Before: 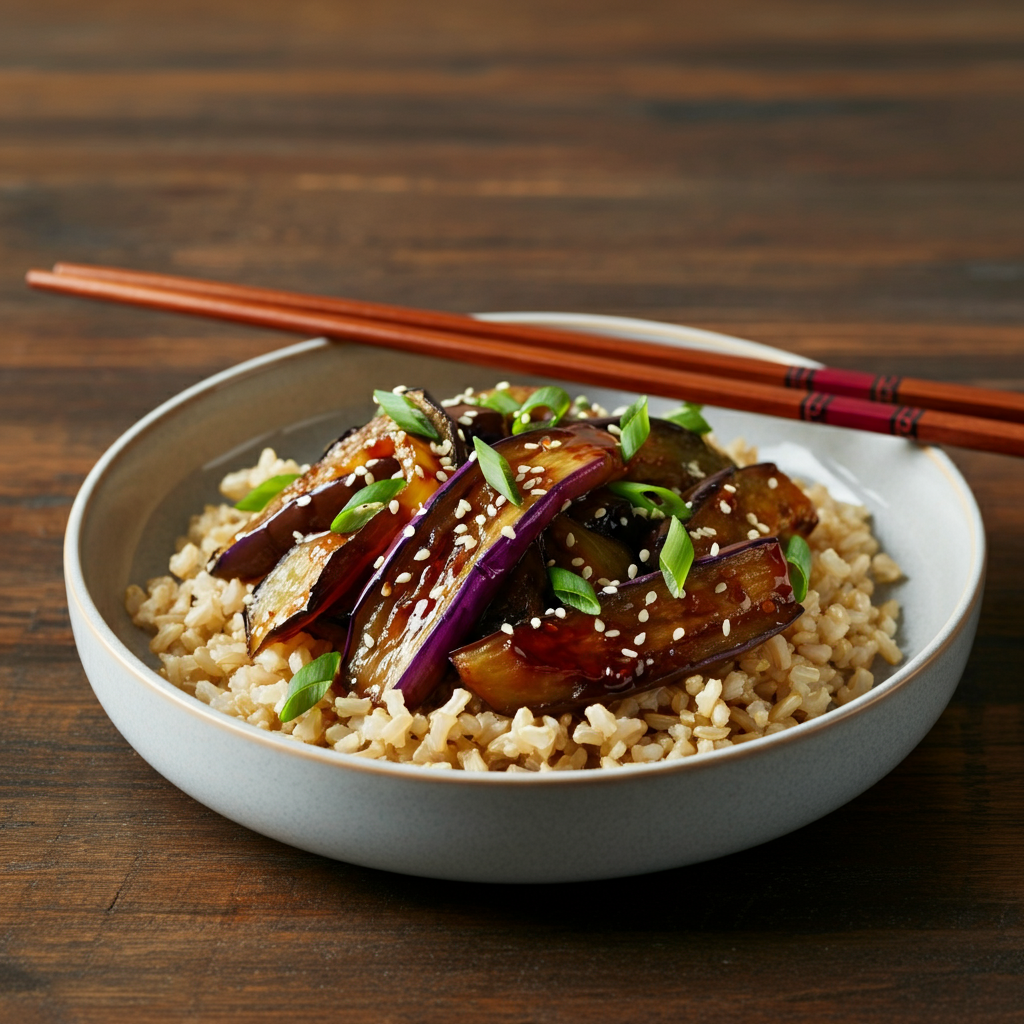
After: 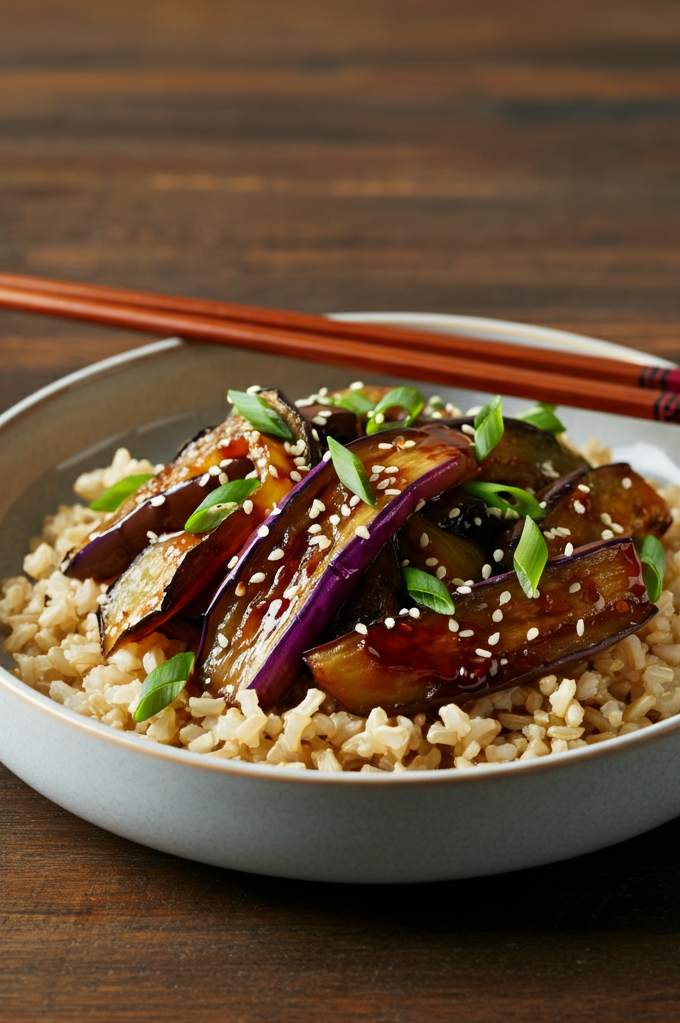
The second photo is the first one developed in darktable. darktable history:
crop and rotate: left 14.294%, right 19.278%
